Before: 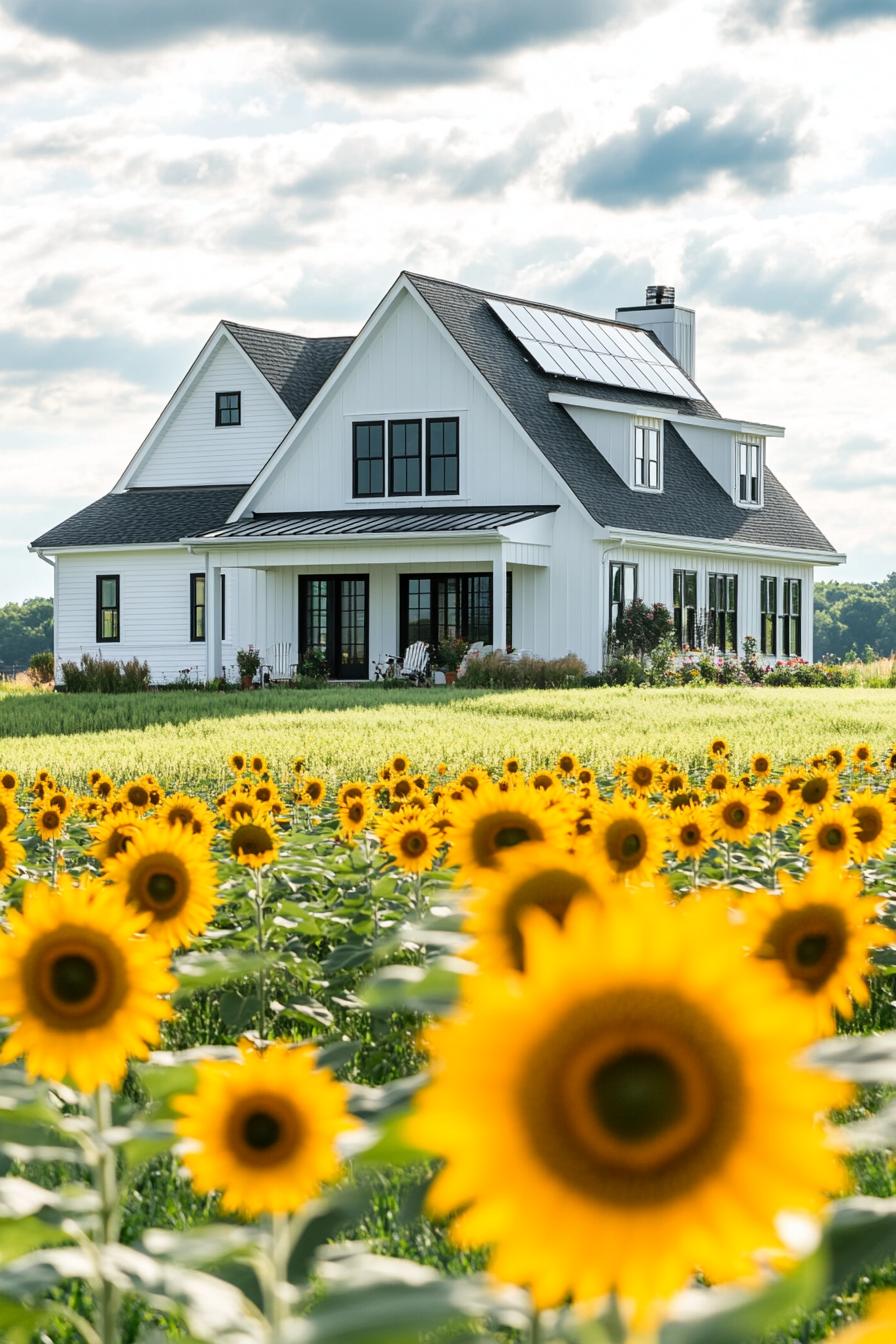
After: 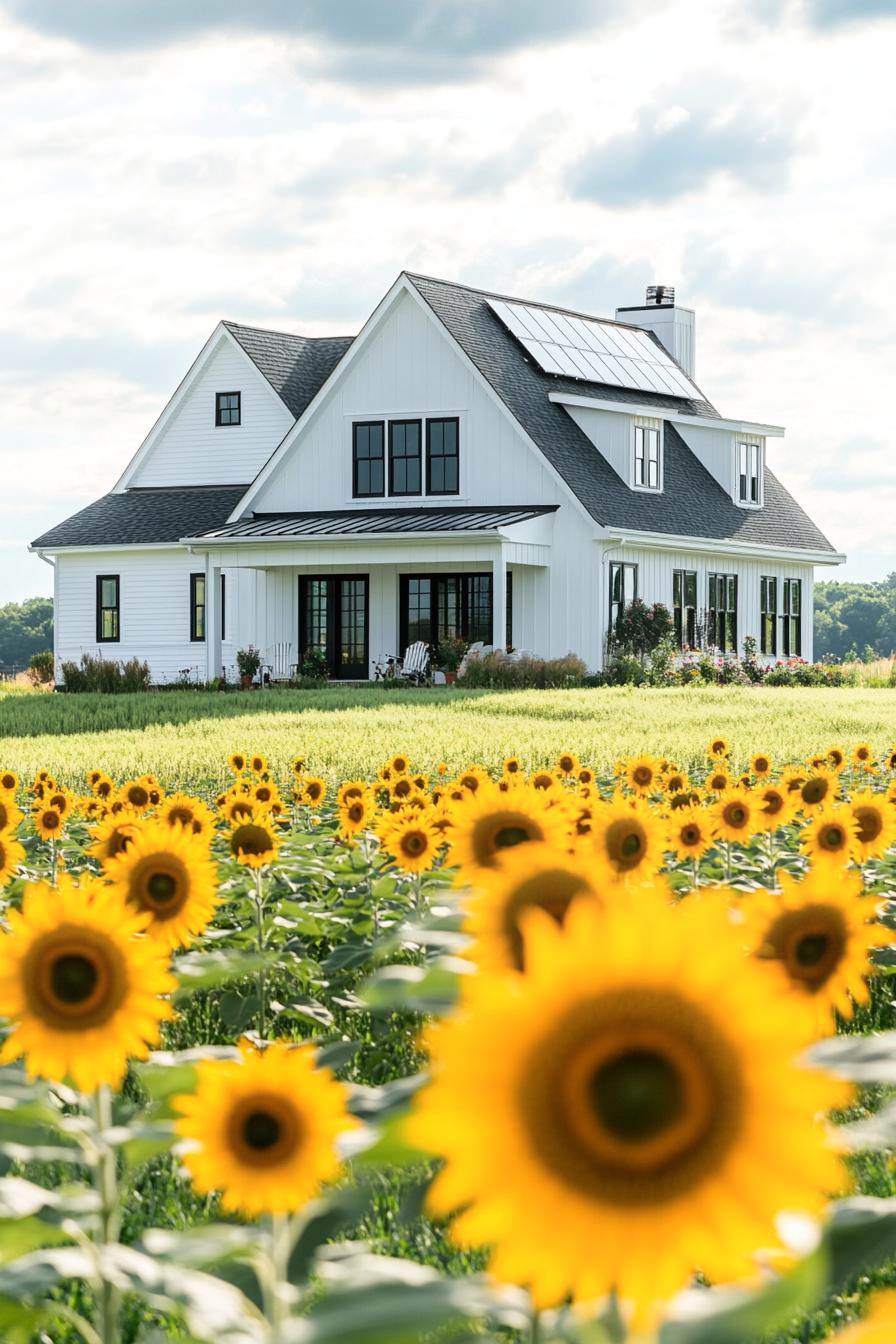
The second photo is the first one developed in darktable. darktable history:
shadows and highlights: shadows -25.57, highlights 49.14, highlights color adjustment 0.498%, soften with gaussian
